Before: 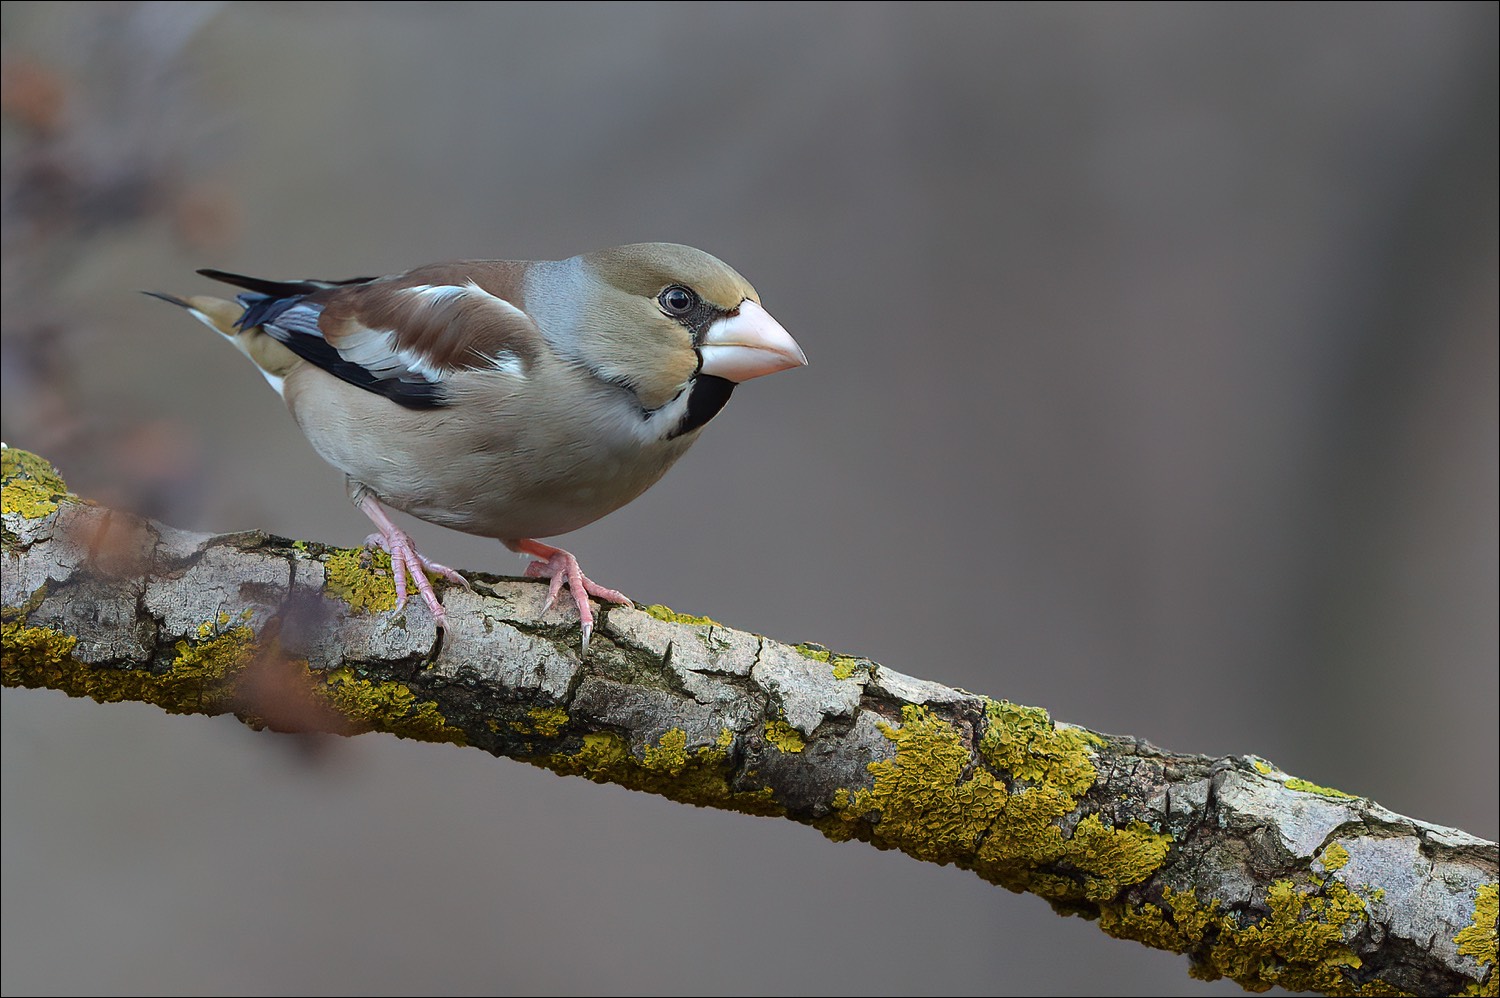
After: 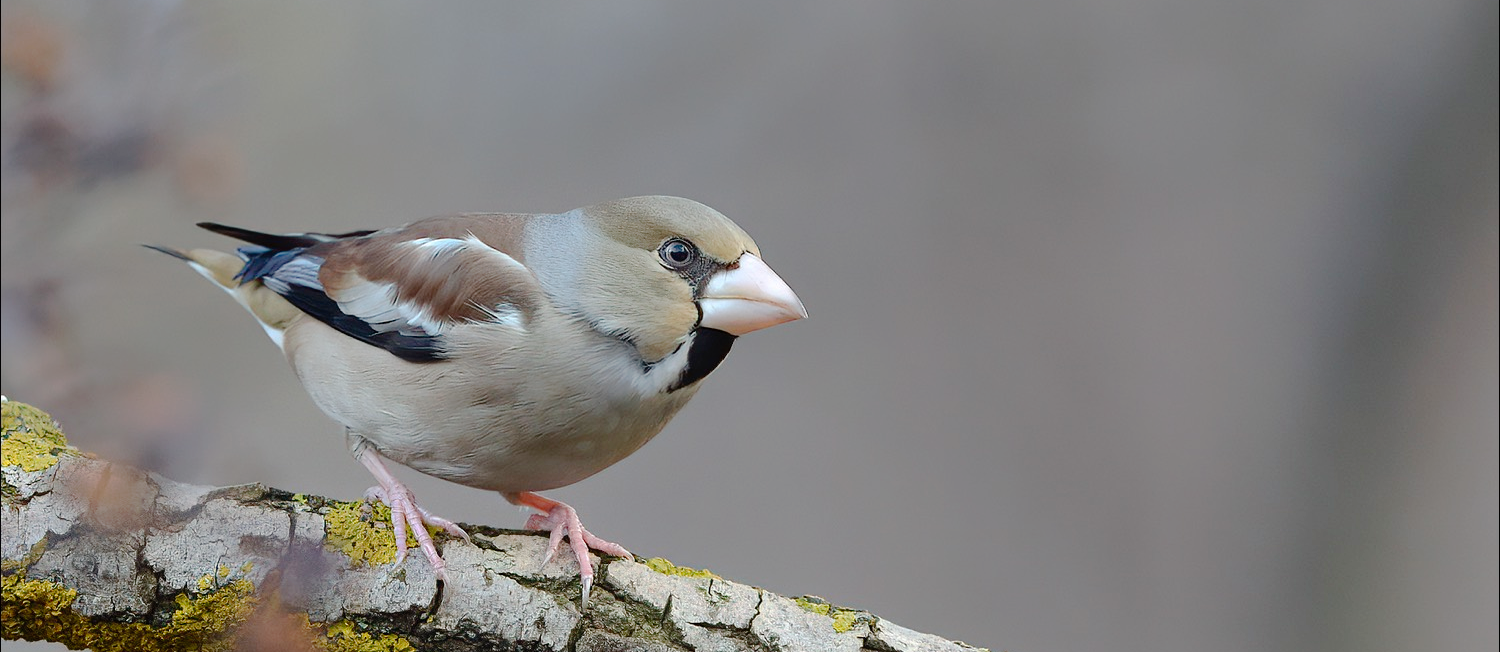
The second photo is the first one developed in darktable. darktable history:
crop and rotate: top 4.739%, bottom 29.895%
tone curve: curves: ch0 [(0, 0) (0.003, 0.006) (0.011, 0.014) (0.025, 0.024) (0.044, 0.035) (0.069, 0.046) (0.1, 0.074) (0.136, 0.115) (0.177, 0.161) (0.224, 0.226) (0.277, 0.293) (0.335, 0.364) (0.399, 0.441) (0.468, 0.52) (0.543, 0.58) (0.623, 0.657) (0.709, 0.72) (0.801, 0.794) (0.898, 0.883) (1, 1)], preserve colors none
